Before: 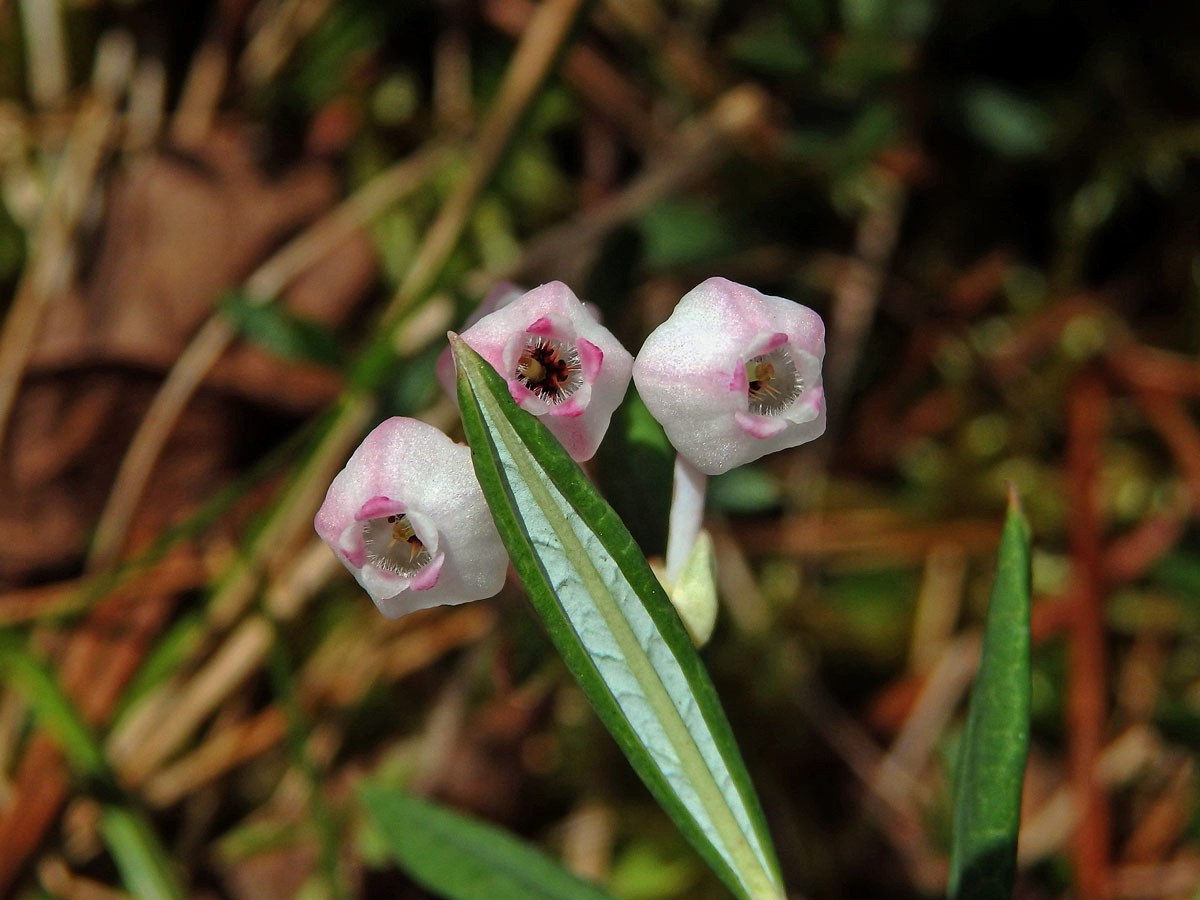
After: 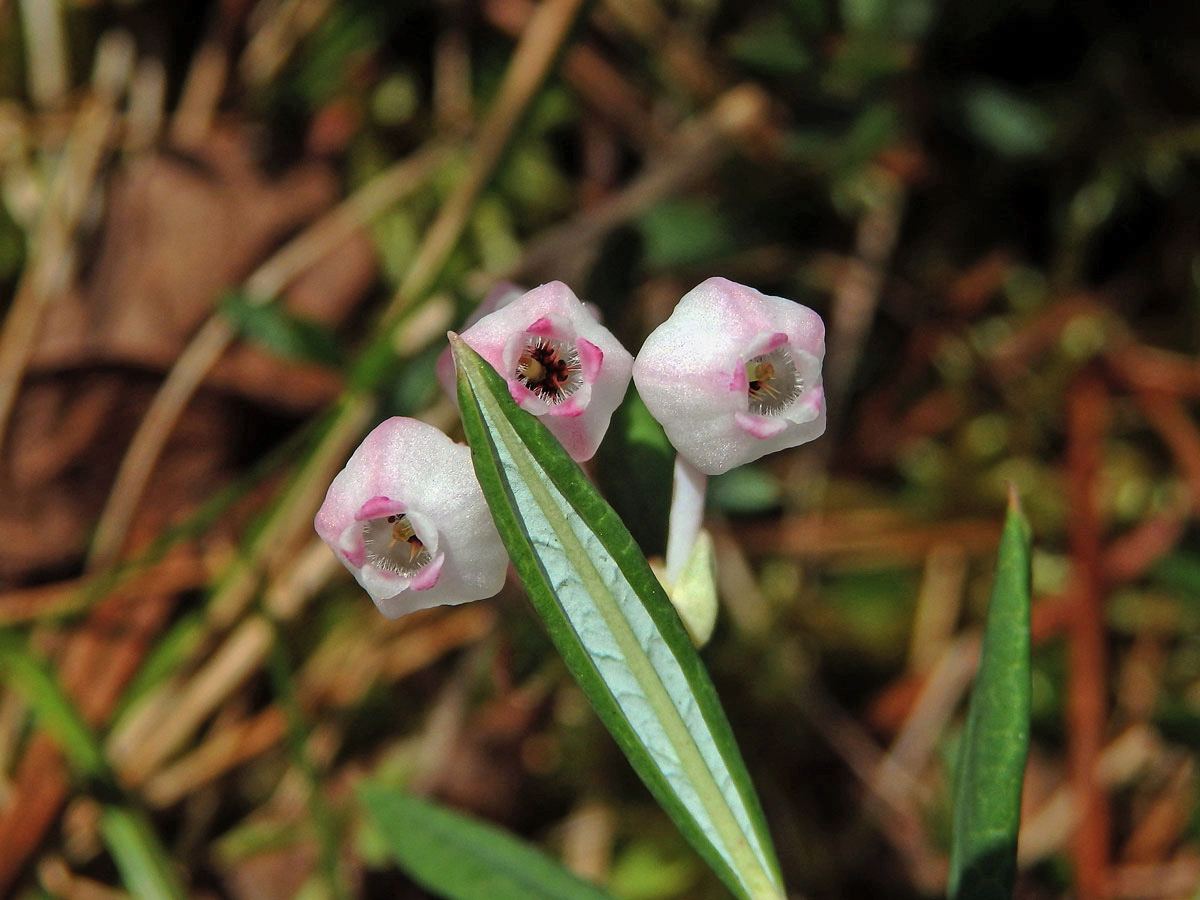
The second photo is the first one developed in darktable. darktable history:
contrast brightness saturation: contrast 0.045, brightness 0.066, saturation 0.006
